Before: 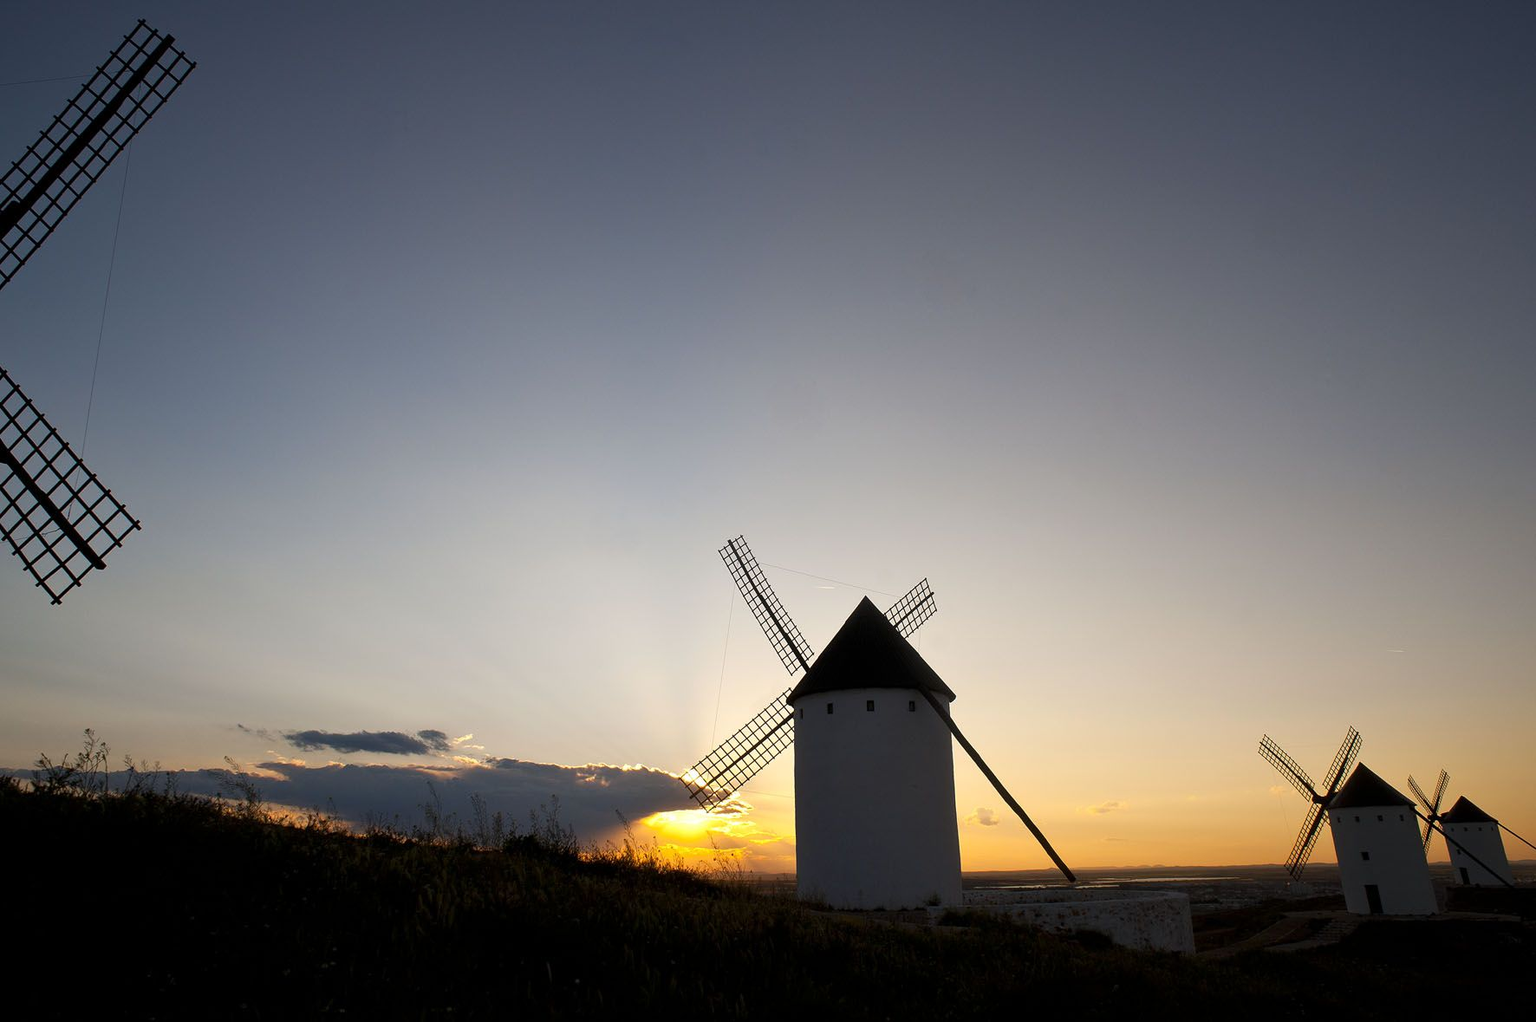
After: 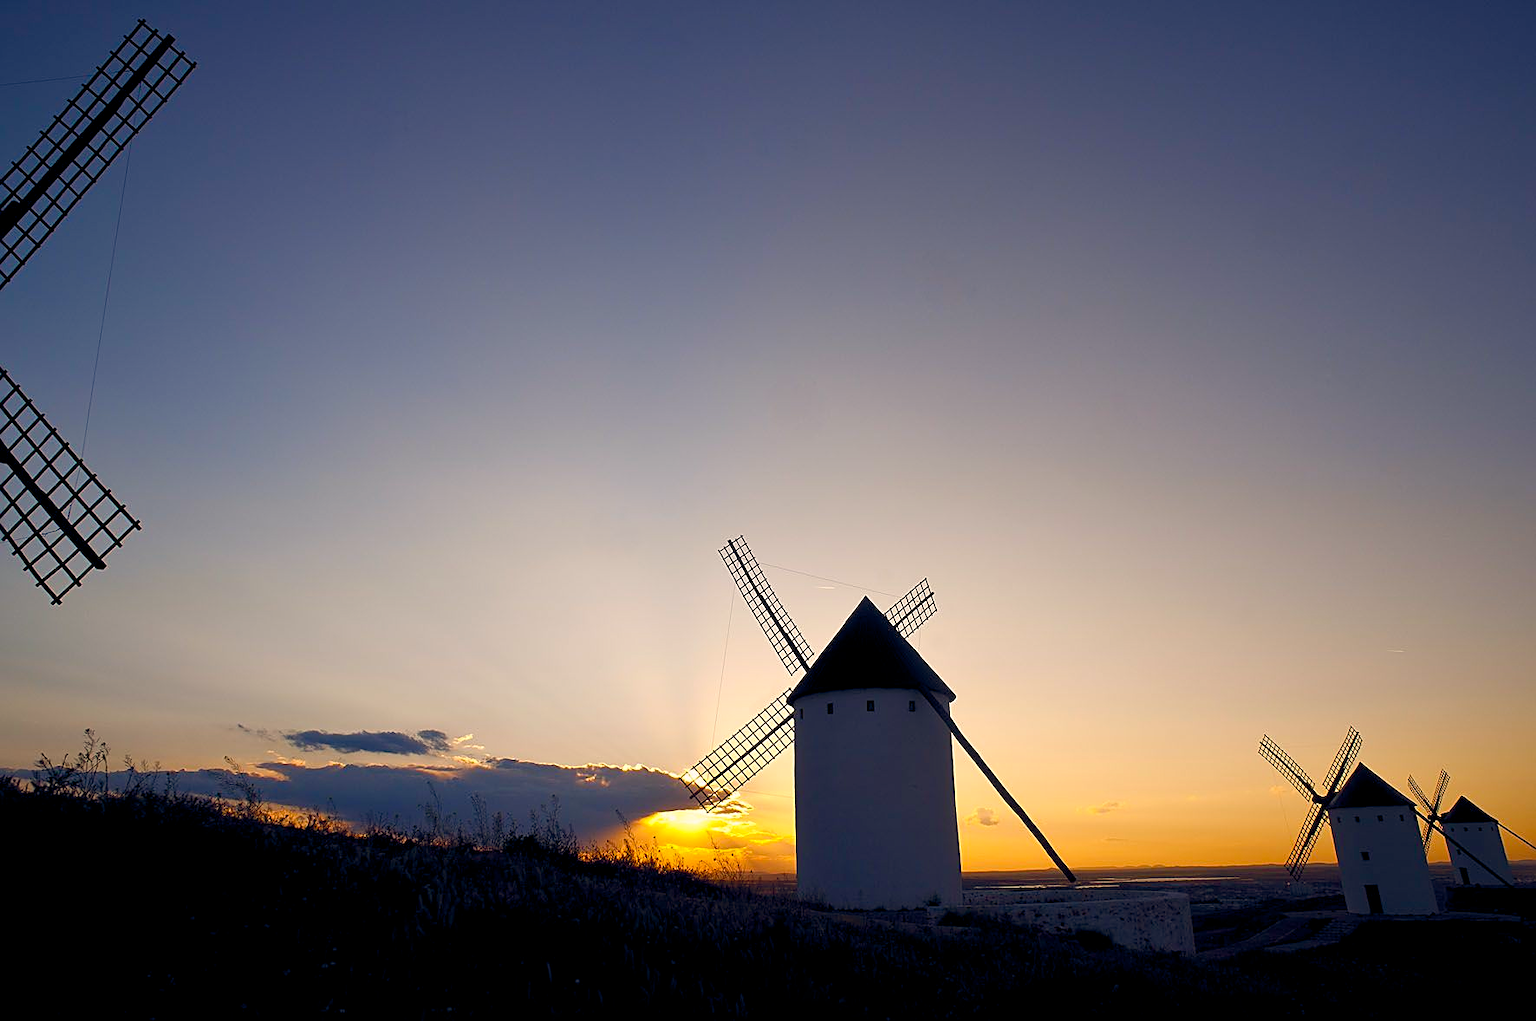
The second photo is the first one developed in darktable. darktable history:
color balance rgb: shadows lift › chroma 3.328%, shadows lift › hue 279.74°, power › hue 329.24°, highlights gain › chroma 3.077%, highlights gain › hue 60.15°, global offset › chroma 0.121%, global offset › hue 253.44°, linear chroma grading › global chroma 15.155%, perceptual saturation grading › global saturation 25.534%, perceptual saturation grading › highlights -28.959%, perceptual saturation grading › shadows 32.885%
sharpen: on, module defaults
